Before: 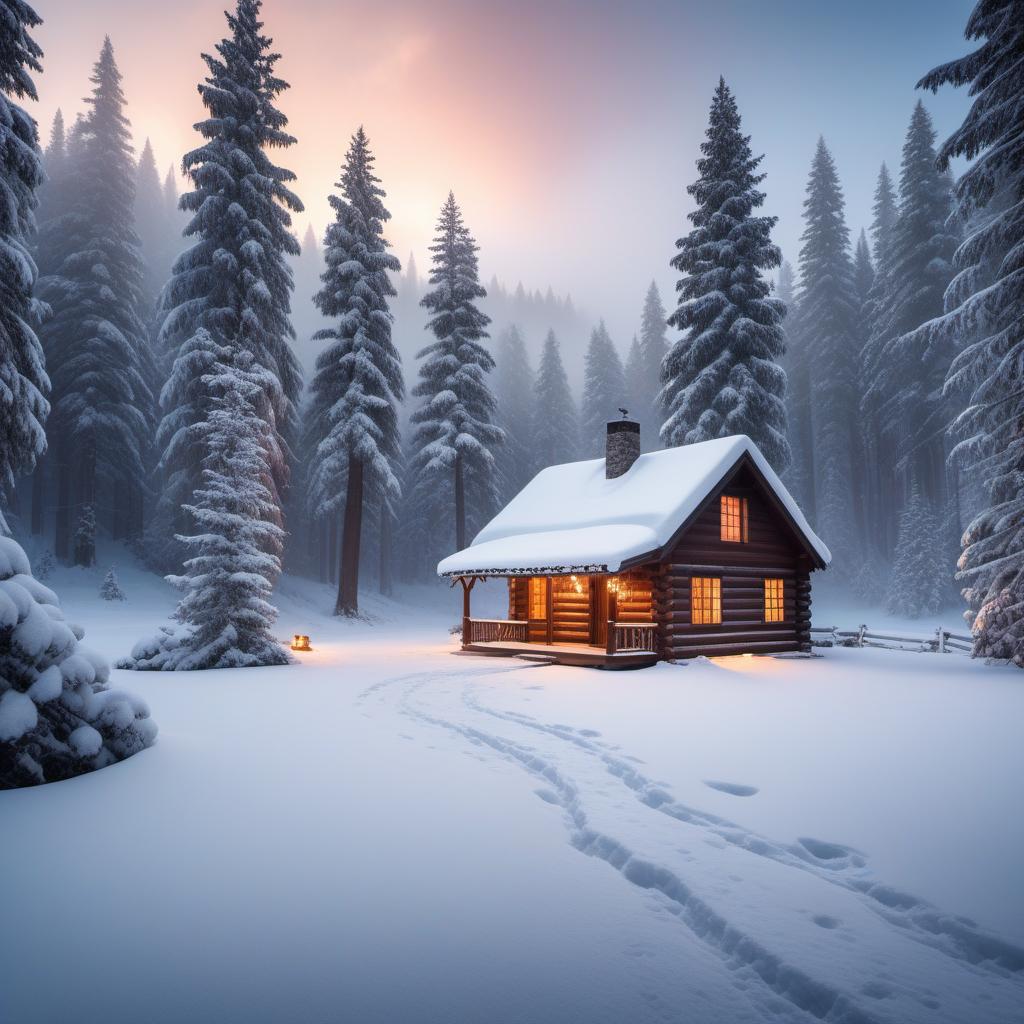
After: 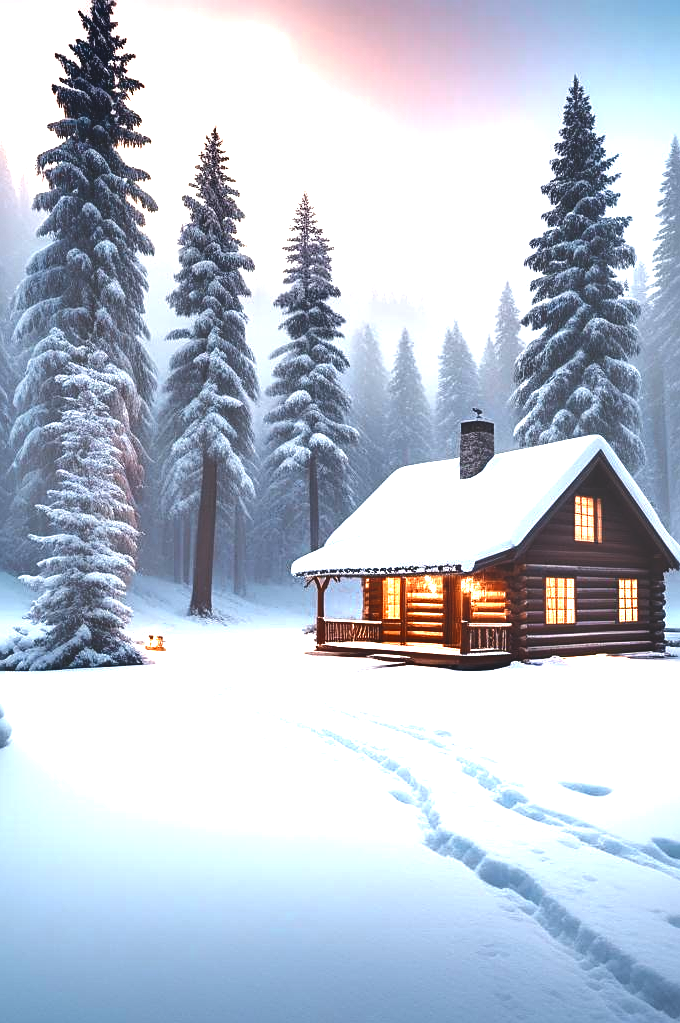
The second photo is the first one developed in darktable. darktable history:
shadows and highlights: low approximation 0.01, soften with gaussian
crop and rotate: left 14.306%, right 19.28%
sharpen: on, module defaults
color balance rgb: global offset › luminance 1.975%, perceptual saturation grading › global saturation 0.748%, perceptual brilliance grading › mid-tones 9.799%, perceptual brilliance grading › shadows 15.687%
color zones: curves: ch0 [(0.018, 0.548) (0.197, 0.654) (0.425, 0.447) (0.605, 0.658) (0.732, 0.579)]; ch1 [(0.105, 0.531) (0.224, 0.531) (0.386, 0.39) (0.618, 0.456) (0.732, 0.456) (0.956, 0.421)]; ch2 [(0.039, 0.583) (0.215, 0.465) (0.399, 0.544) (0.465, 0.548) (0.614, 0.447) (0.724, 0.43) (0.882, 0.623) (0.956, 0.632)]
exposure: black level correction -0.006, exposure 1 EV, compensate highlight preservation false
